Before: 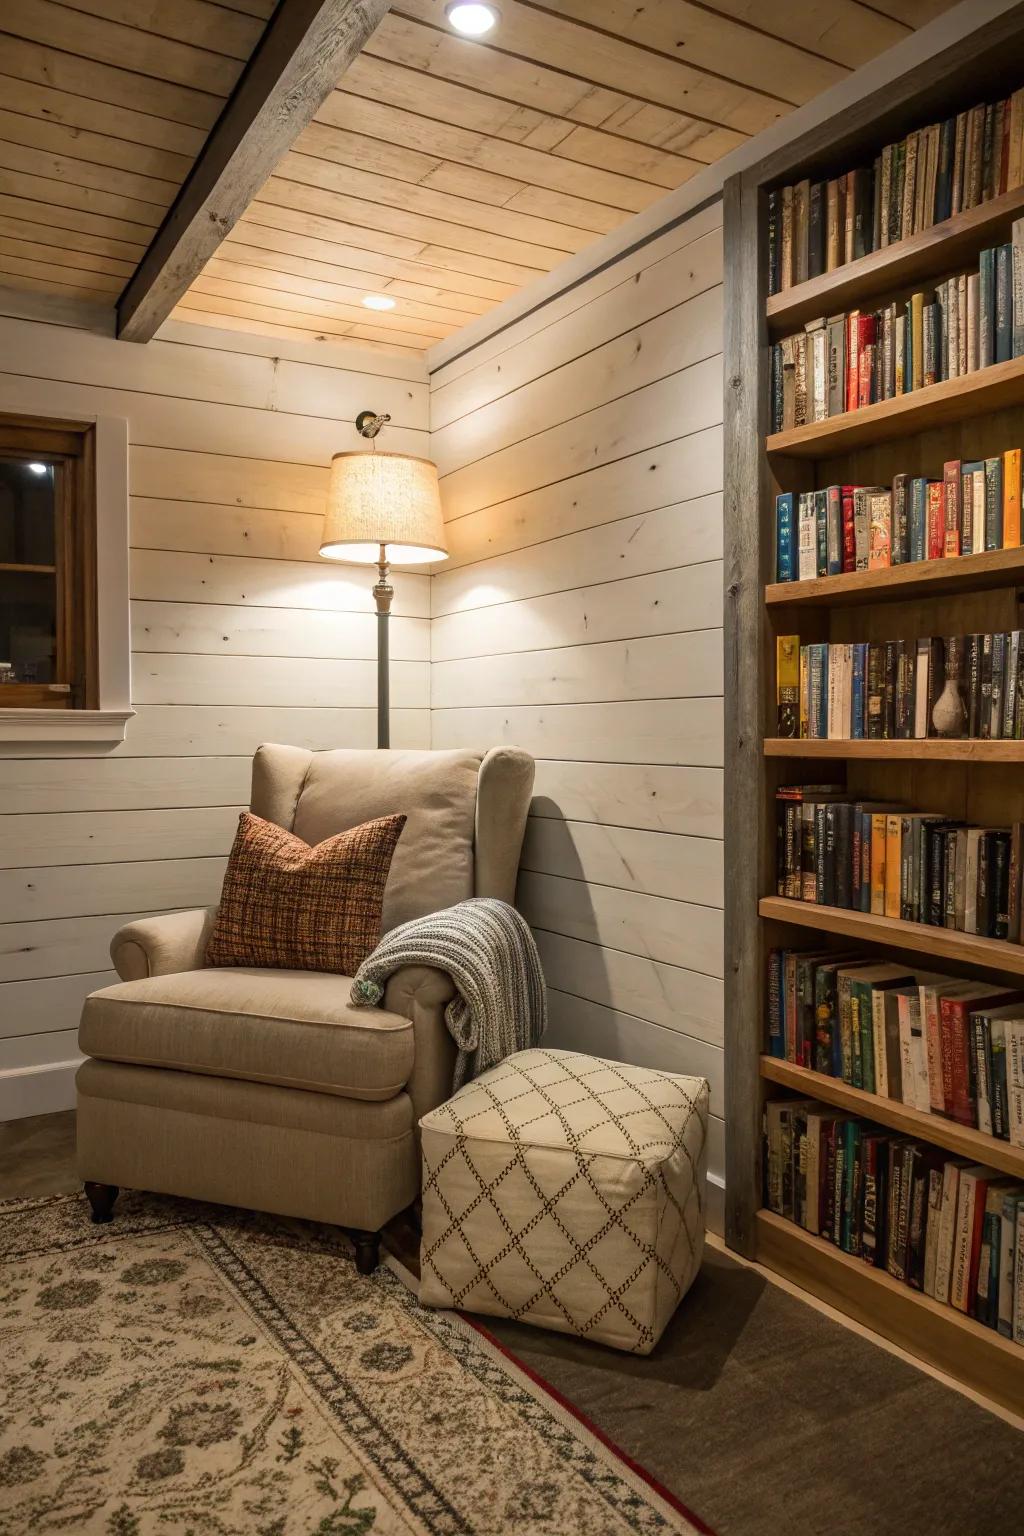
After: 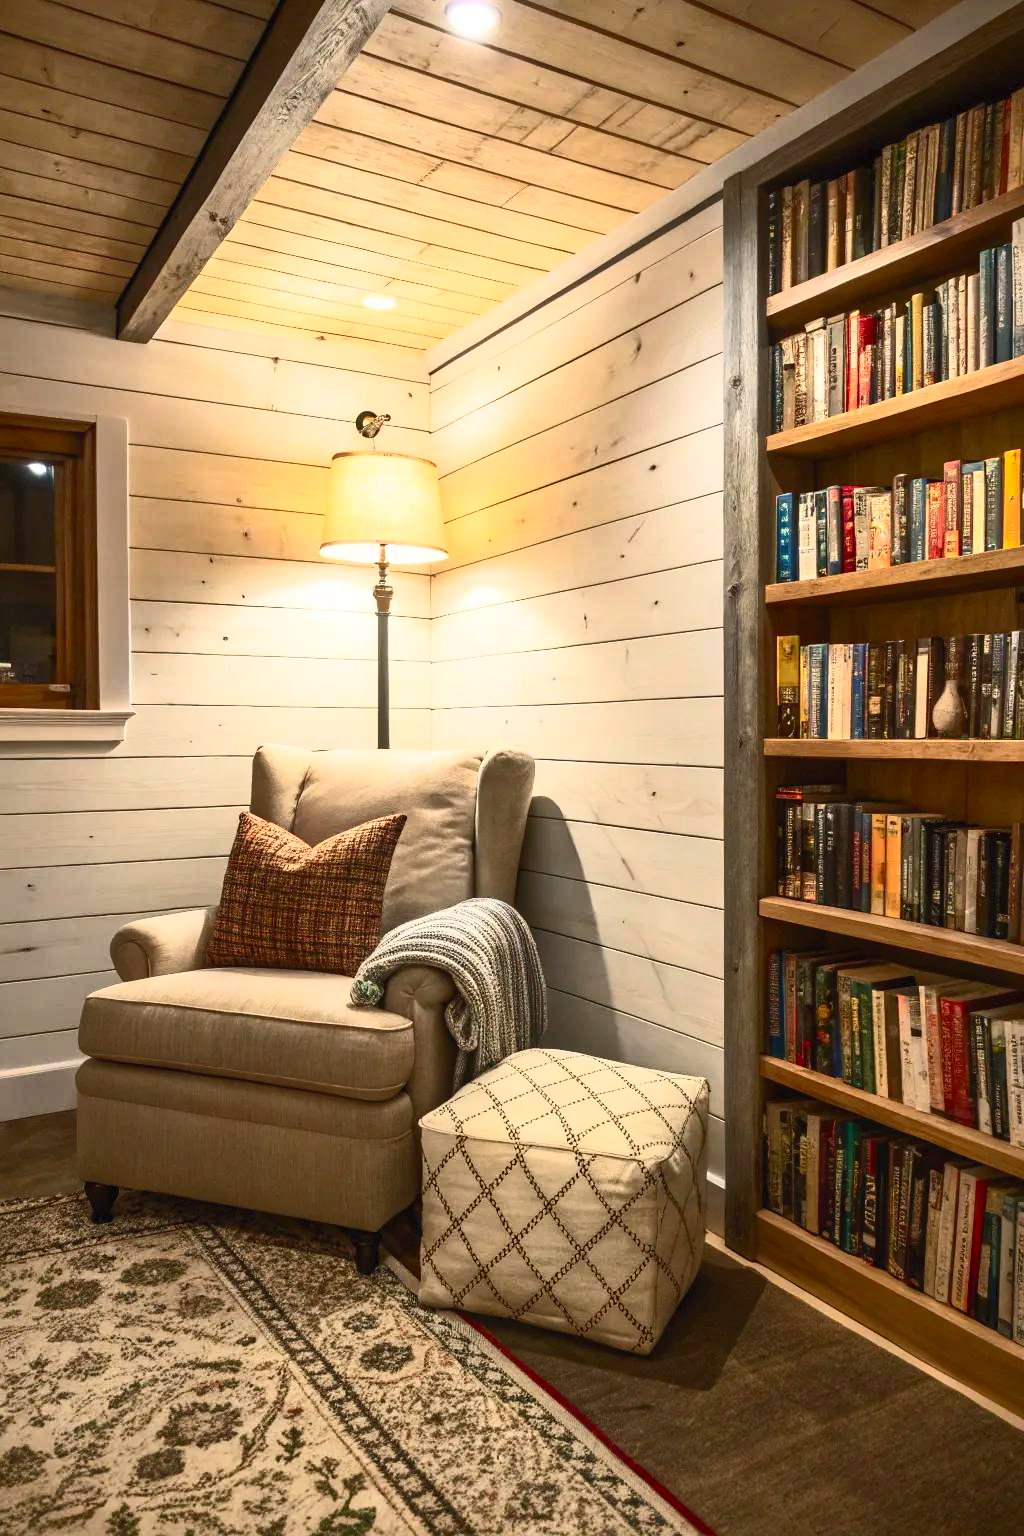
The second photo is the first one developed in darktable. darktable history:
shadows and highlights: on, module defaults
contrast brightness saturation: contrast 0.615, brightness 0.348, saturation 0.143
